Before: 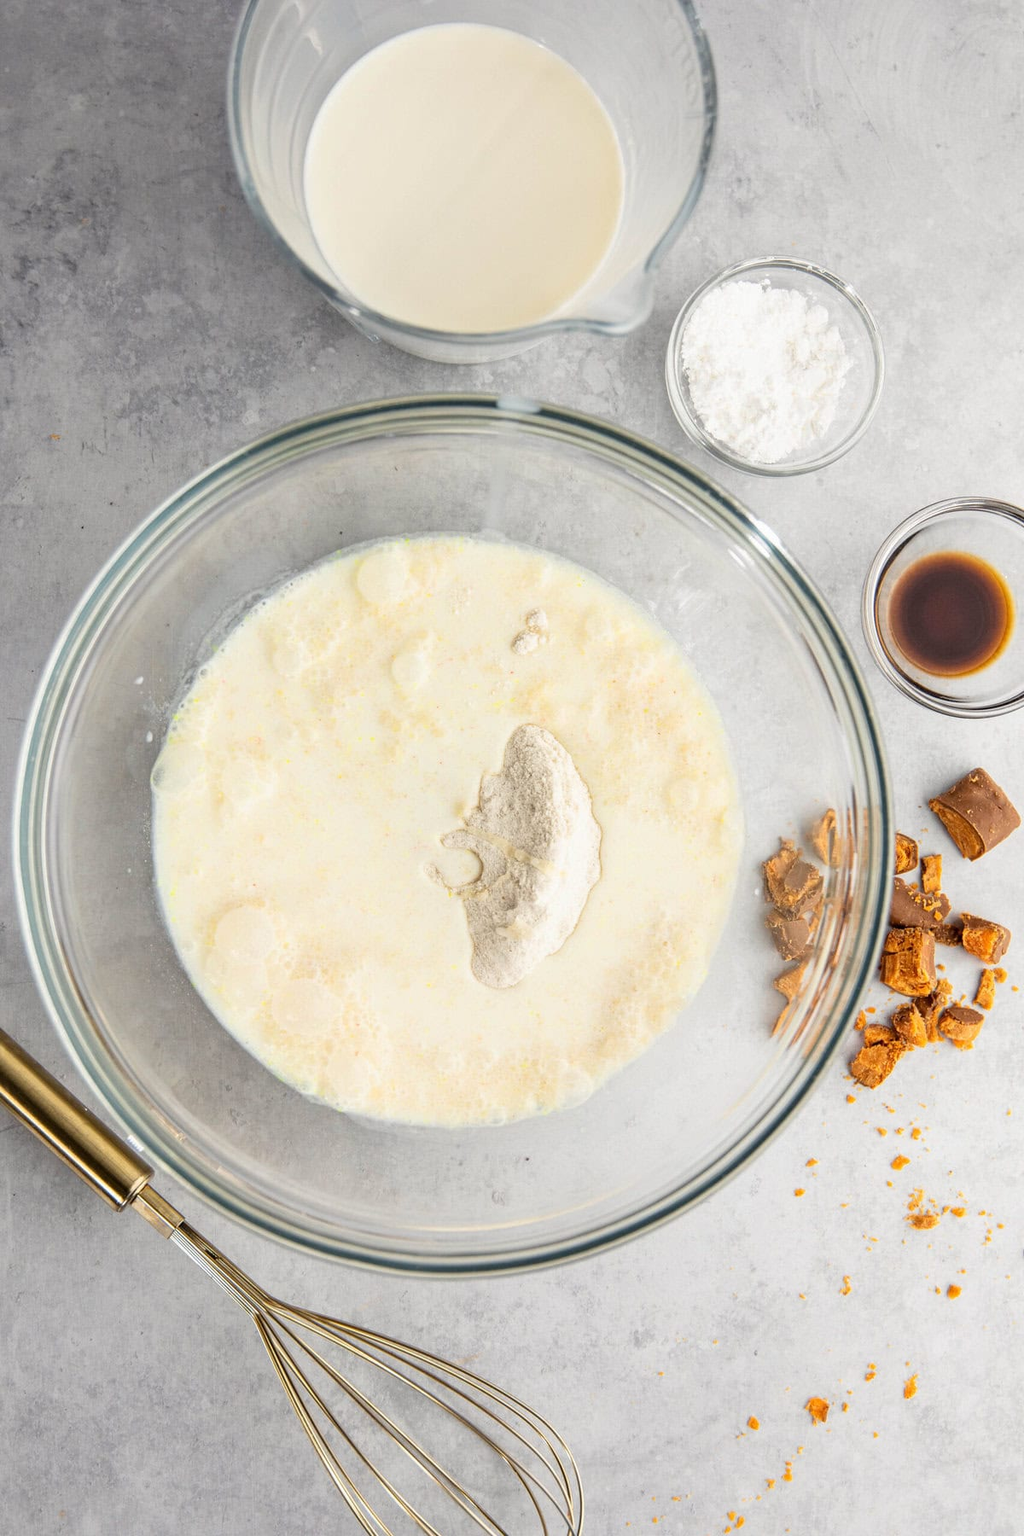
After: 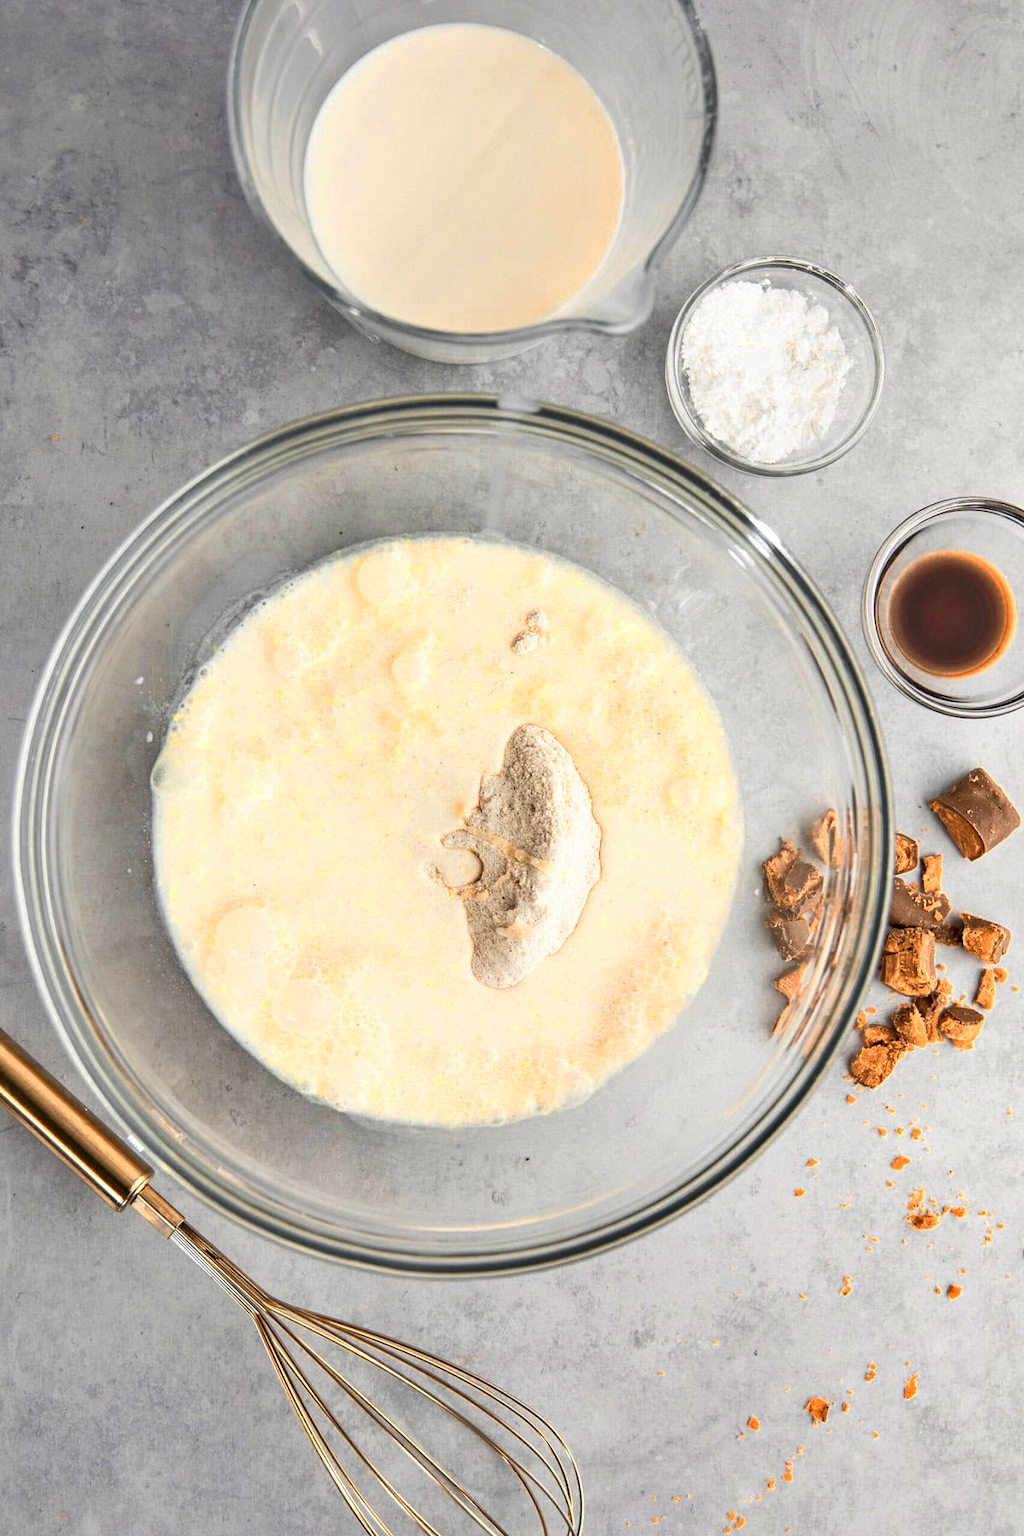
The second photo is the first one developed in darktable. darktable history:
color zones: curves: ch0 [(0.009, 0.528) (0.136, 0.6) (0.255, 0.586) (0.39, 0.528) (0.522, 0.584) (0.686, 0.736) (0.849, 0.561)]; ch1 [(0.045, 0.781) (0.14, 0.416) (0.257, 0.695) (0.442, 0.032) (0.738, 0.338) (0.818, 0.632) (0.891, 0.741) (1, 0.704)]; ch2 [(0, 0.667) (0.141, 0.52) (0.26, 0.37) (0.474, 0.432) (0.743, 0.286)]
shadows and highlights: white point adjustment 0.966, soften with gaussian
